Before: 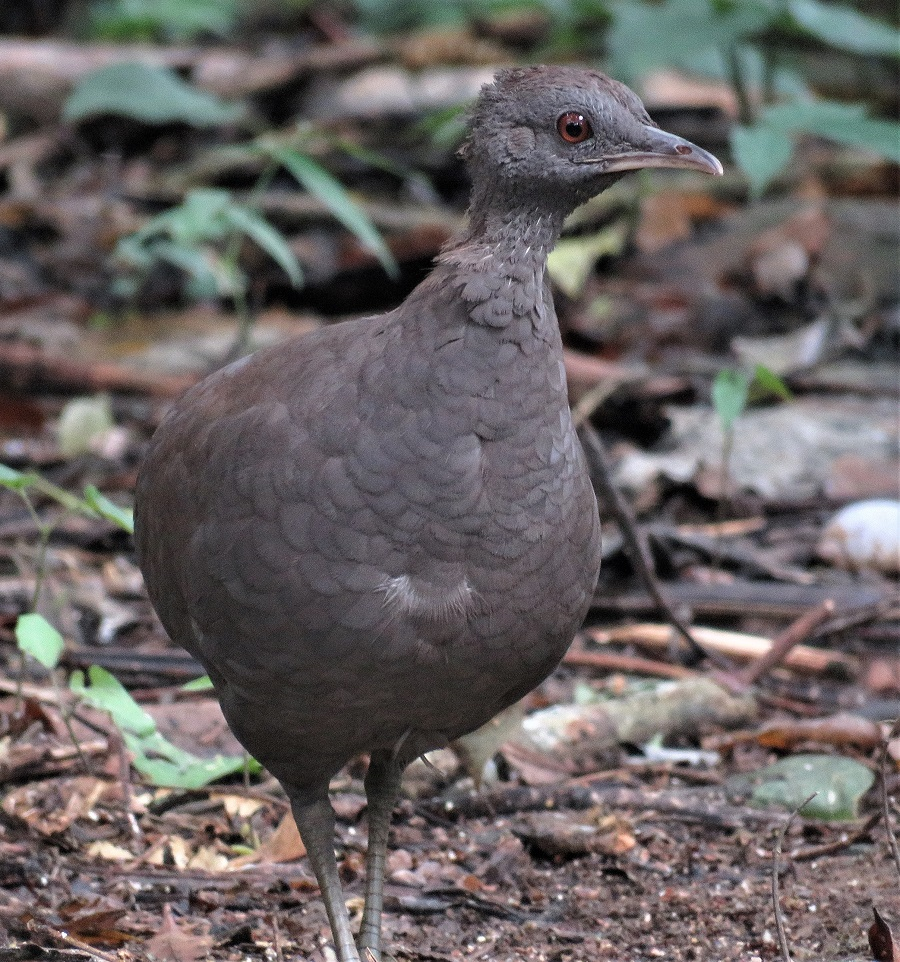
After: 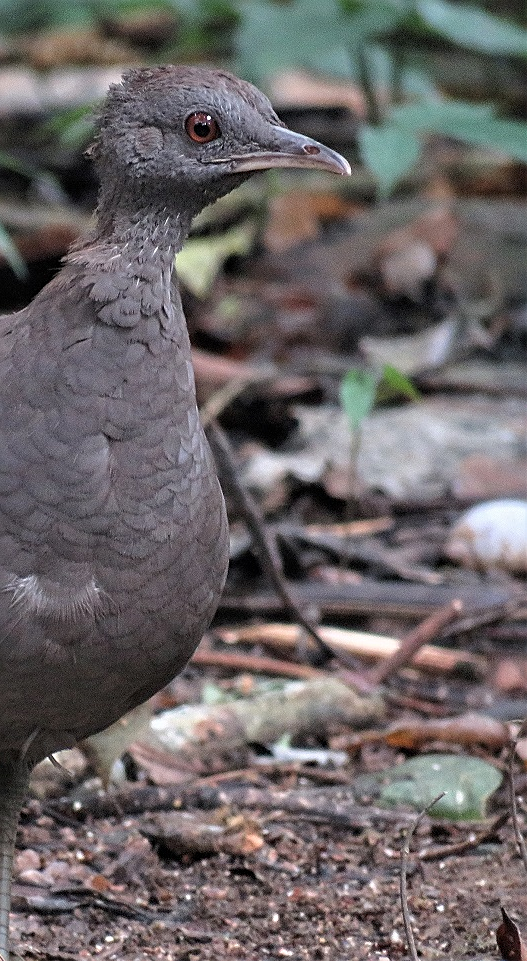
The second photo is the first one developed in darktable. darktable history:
sharpen: on, module defaults
crop: left 41.402%
